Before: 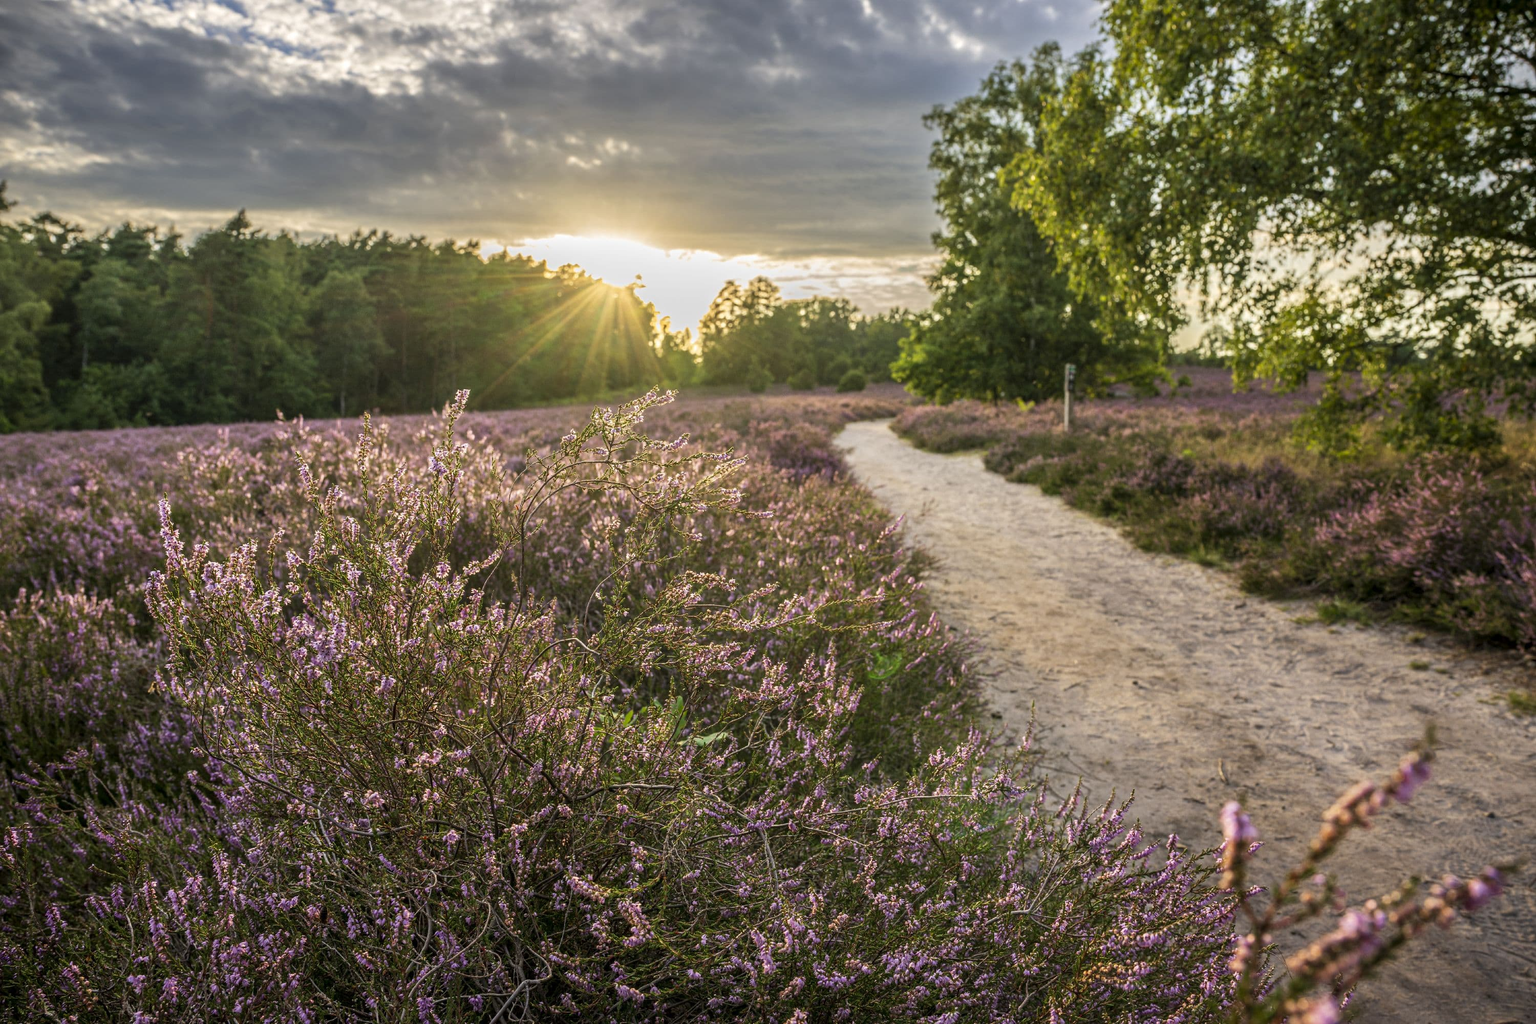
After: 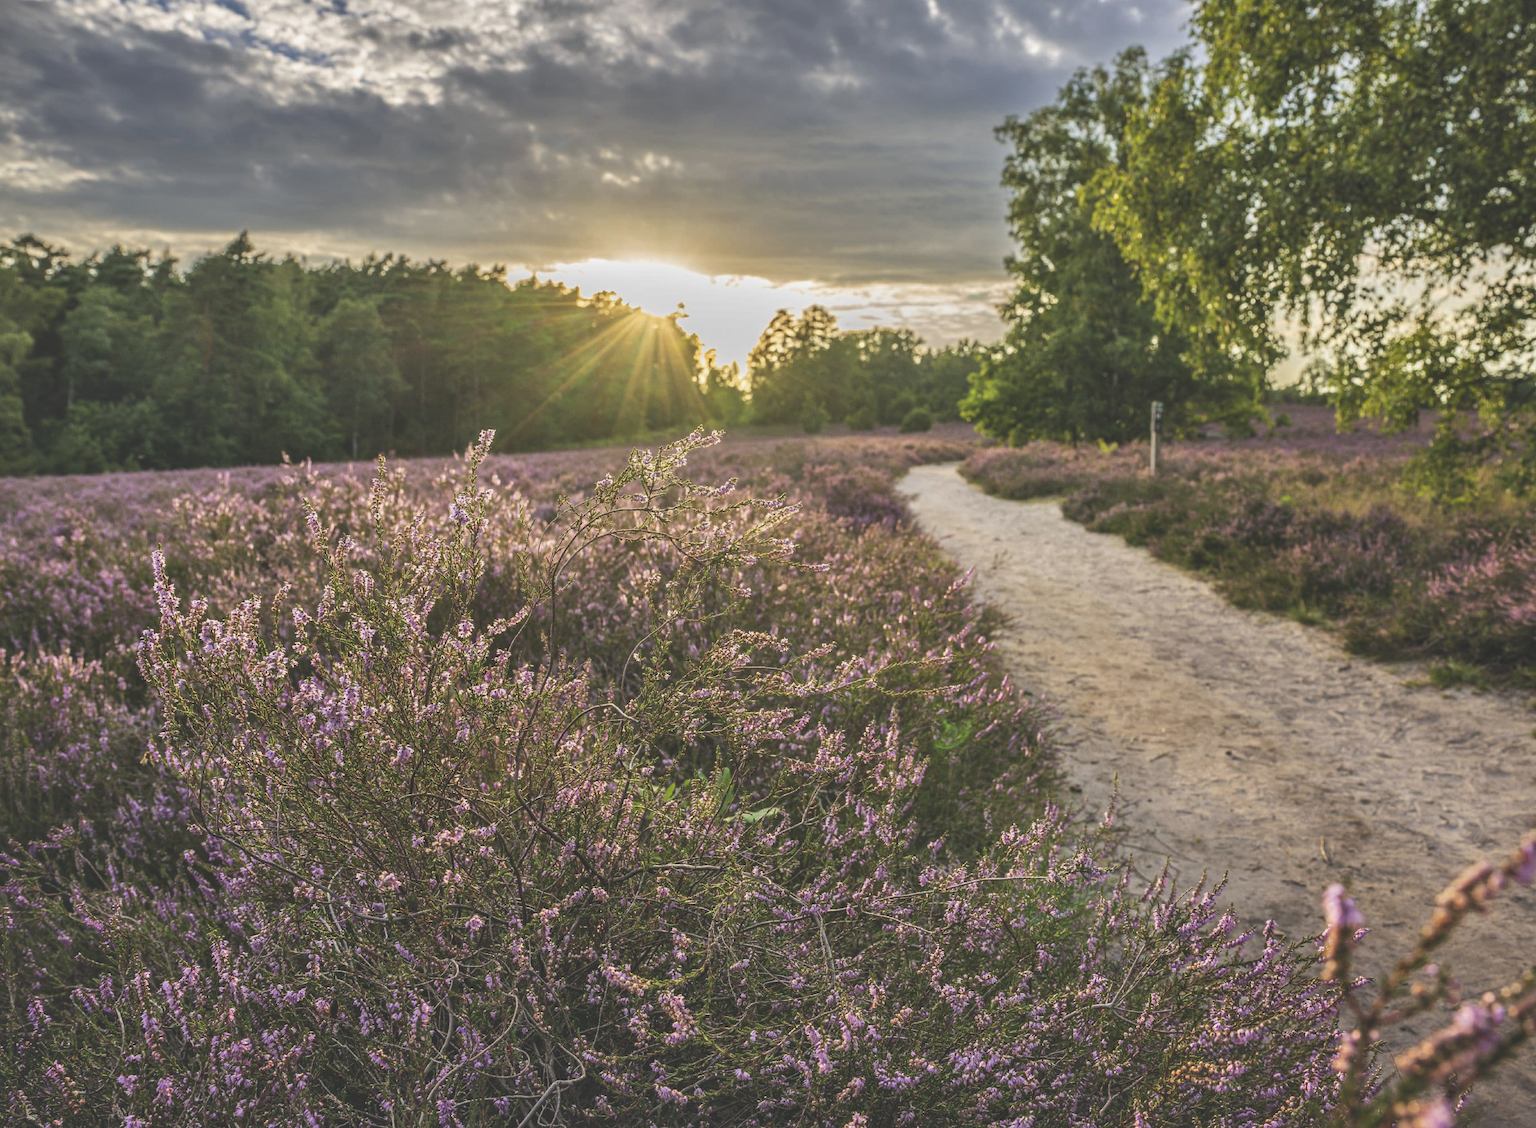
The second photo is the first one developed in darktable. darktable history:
crop and rotate: left 1.374%, right 7.921%
exposure: black level correction -0.025, exposure -0.12 EV, compensate exposure bias true, compensate highlight preservation false
shadows and highlights: soften with gaussian
